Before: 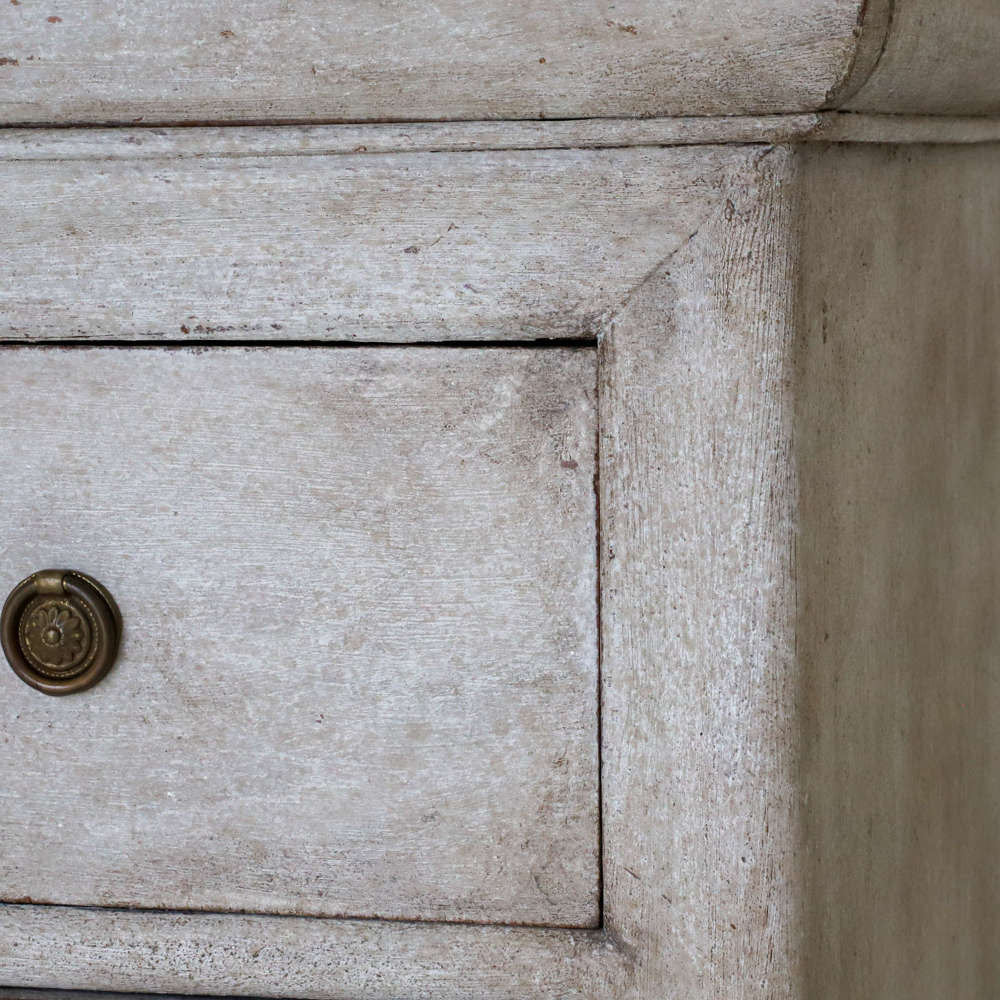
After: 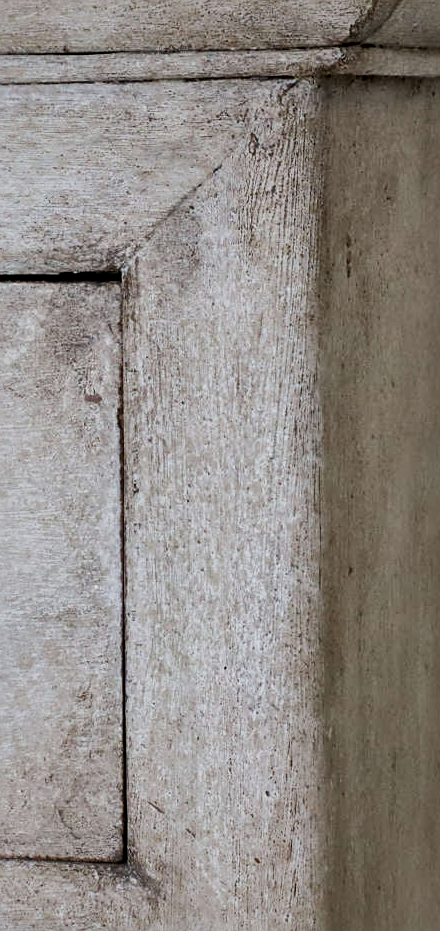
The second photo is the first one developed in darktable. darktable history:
sharpen: amount 0.2
filmic rgb: black relative exposure -7.65 EV, white relative exposure 4.56 EV, hardness 3.61, contrast 1.05
crop: left 47.628%, top 6.643%, right 7.874%
local contrast: mode bilateral grid, contrast 20, coarseness 50, detail 148%, midtone range 0.2
